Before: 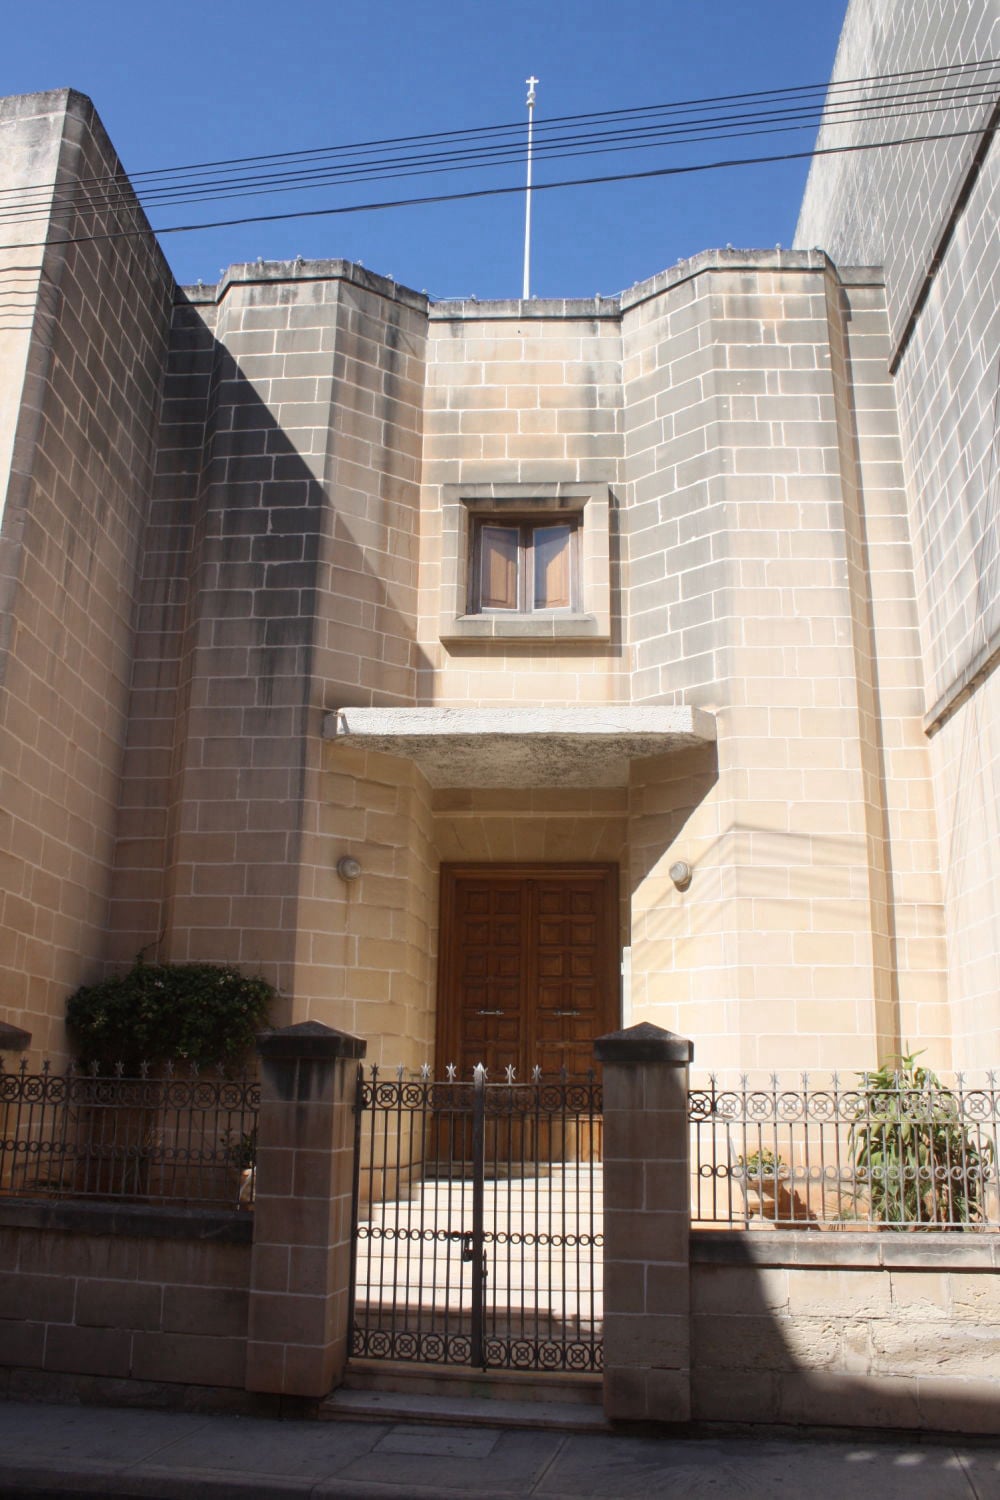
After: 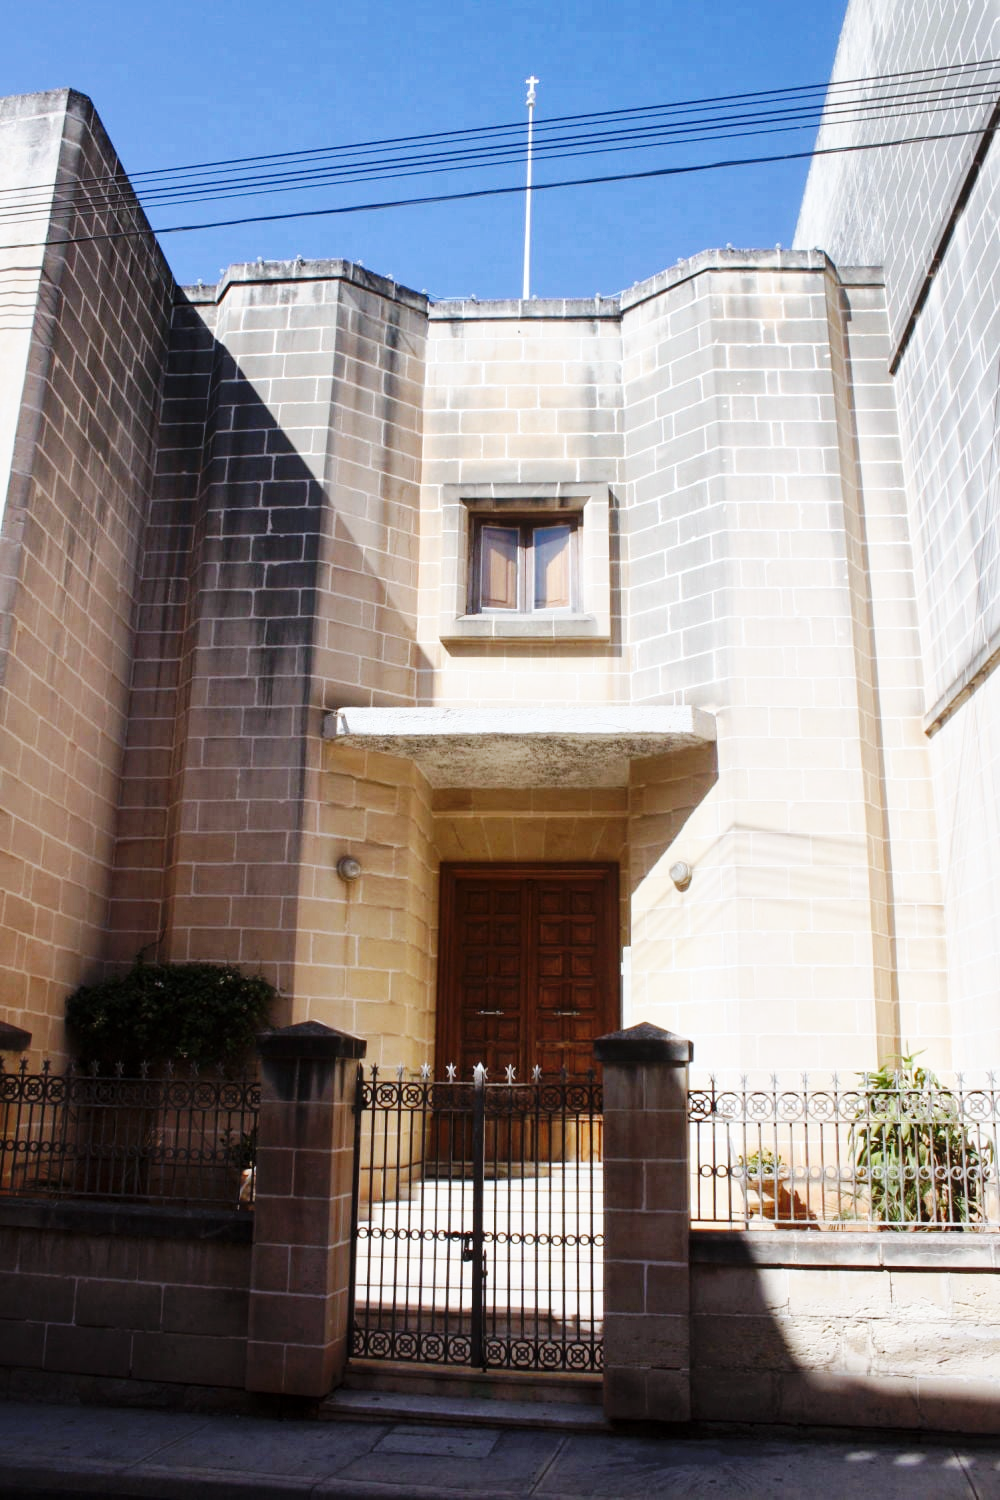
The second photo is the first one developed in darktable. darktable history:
local contrast: mode bilateral grid, contrast 20, coarseness 50, detail 120%, midtone range 0.2
white balance: red 0.967, blue 1.049
base curve: curves: ch0 [(0, 0) (0.036, 0.025) (0.121, 0.166) (0.206, 0.329) (0.605, 0.79) (1, 1)], preserve colors none
